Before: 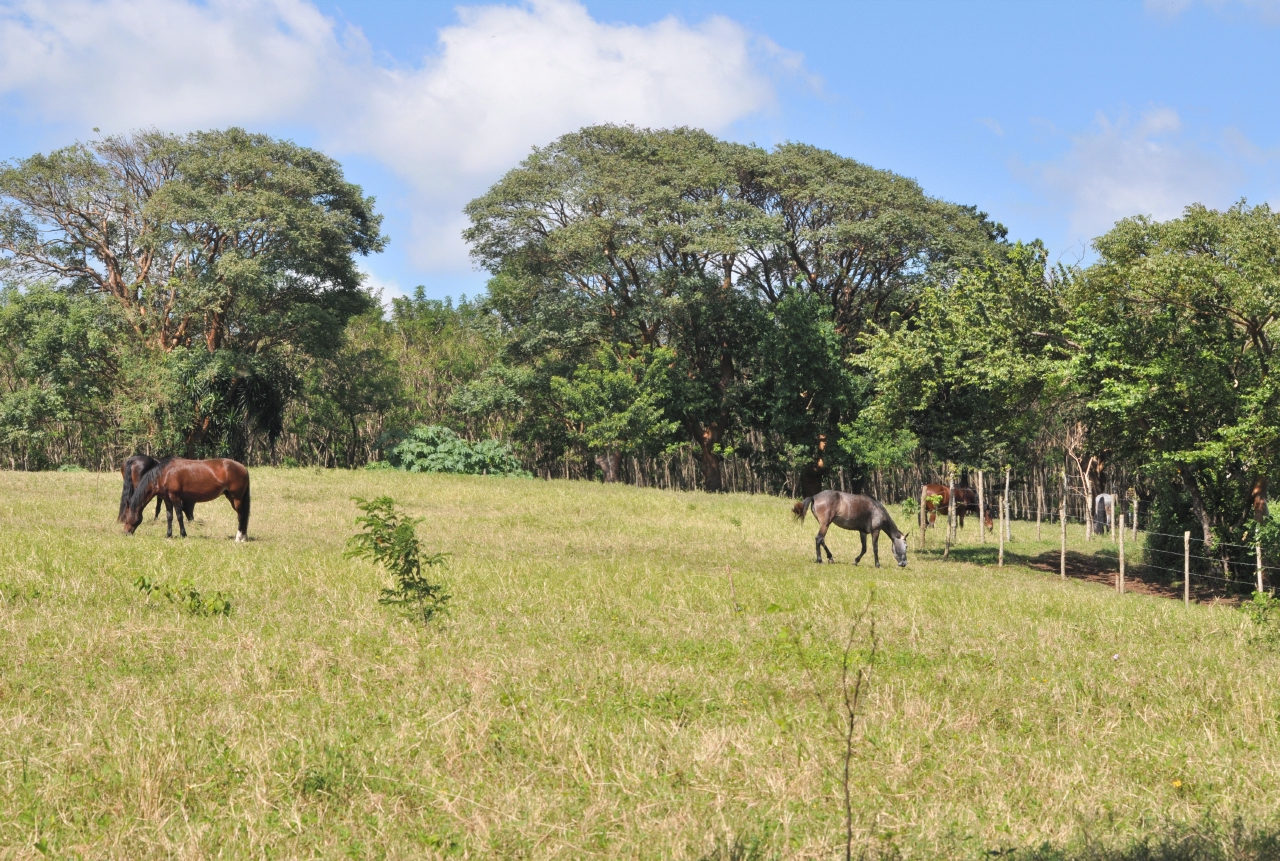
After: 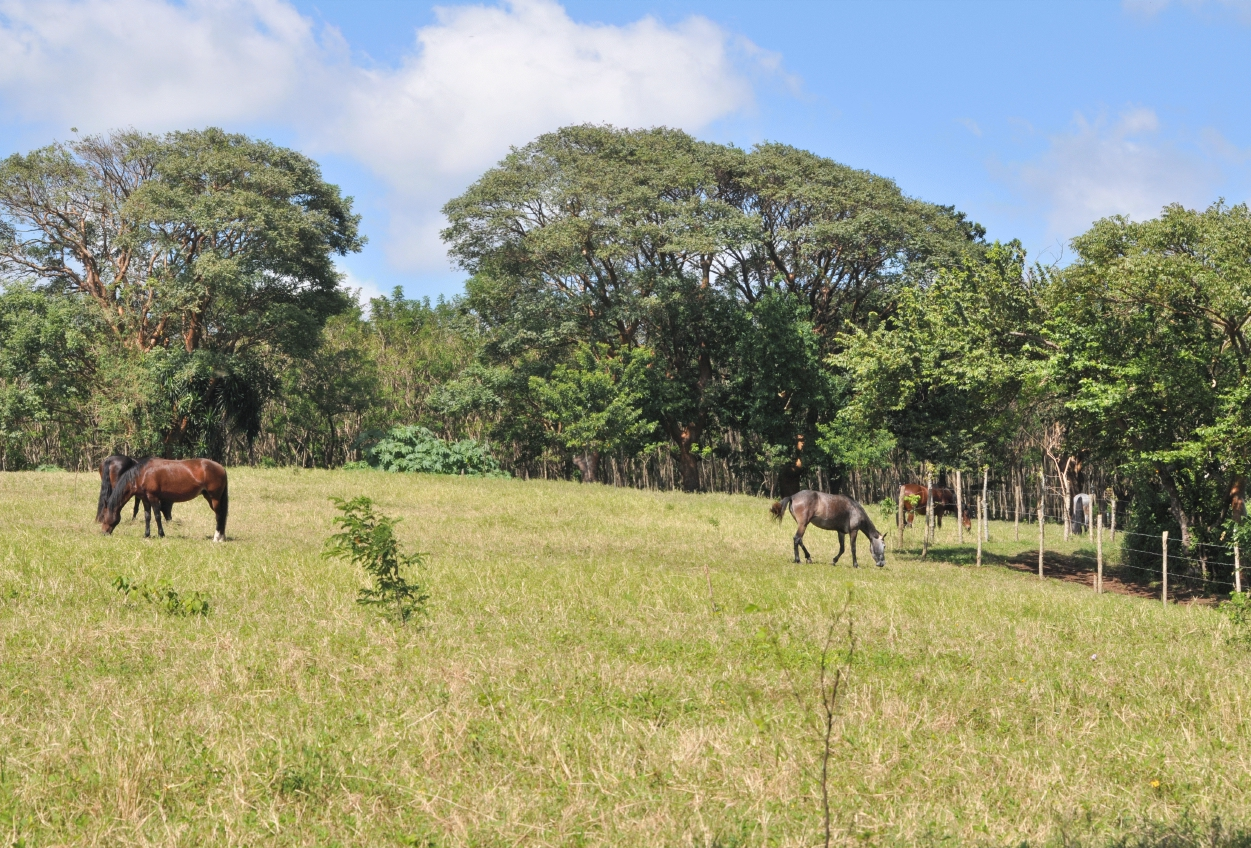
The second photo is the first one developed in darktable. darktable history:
crop and rotate: left 1.747%, right 0.518%, bottom 1.488%
